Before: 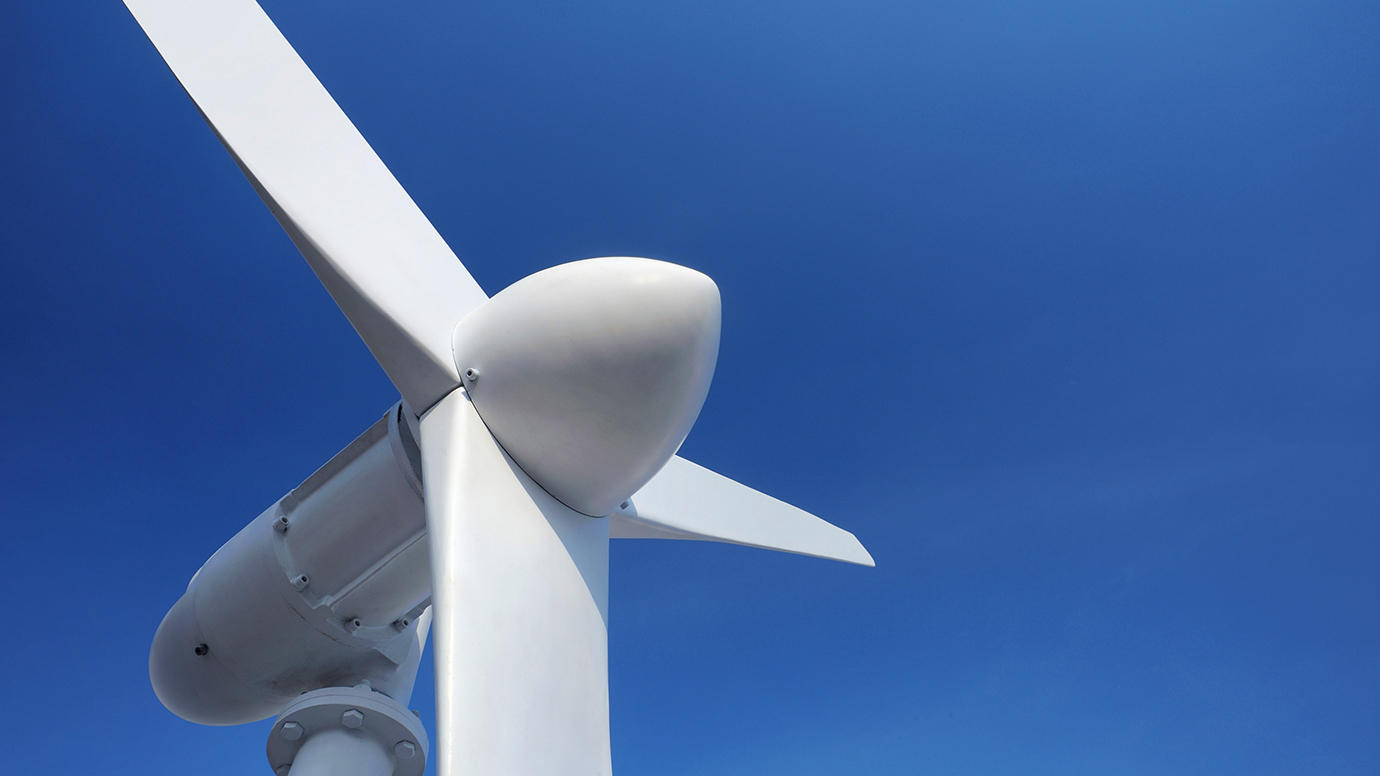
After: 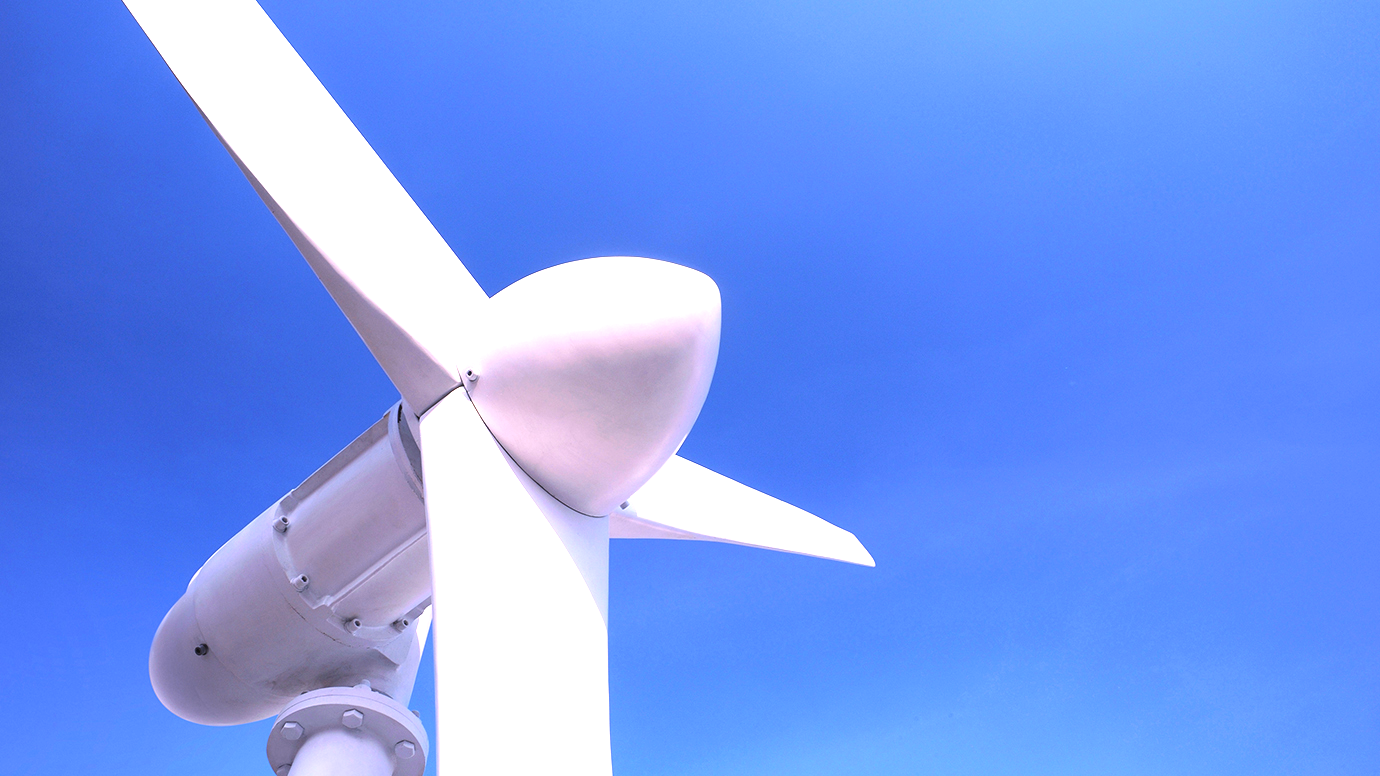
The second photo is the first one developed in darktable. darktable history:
exposure: black level correction -0.002, exposure 1.35 EV, compensate highlight preservation false
white balance: red 1.188, blue 1.11
